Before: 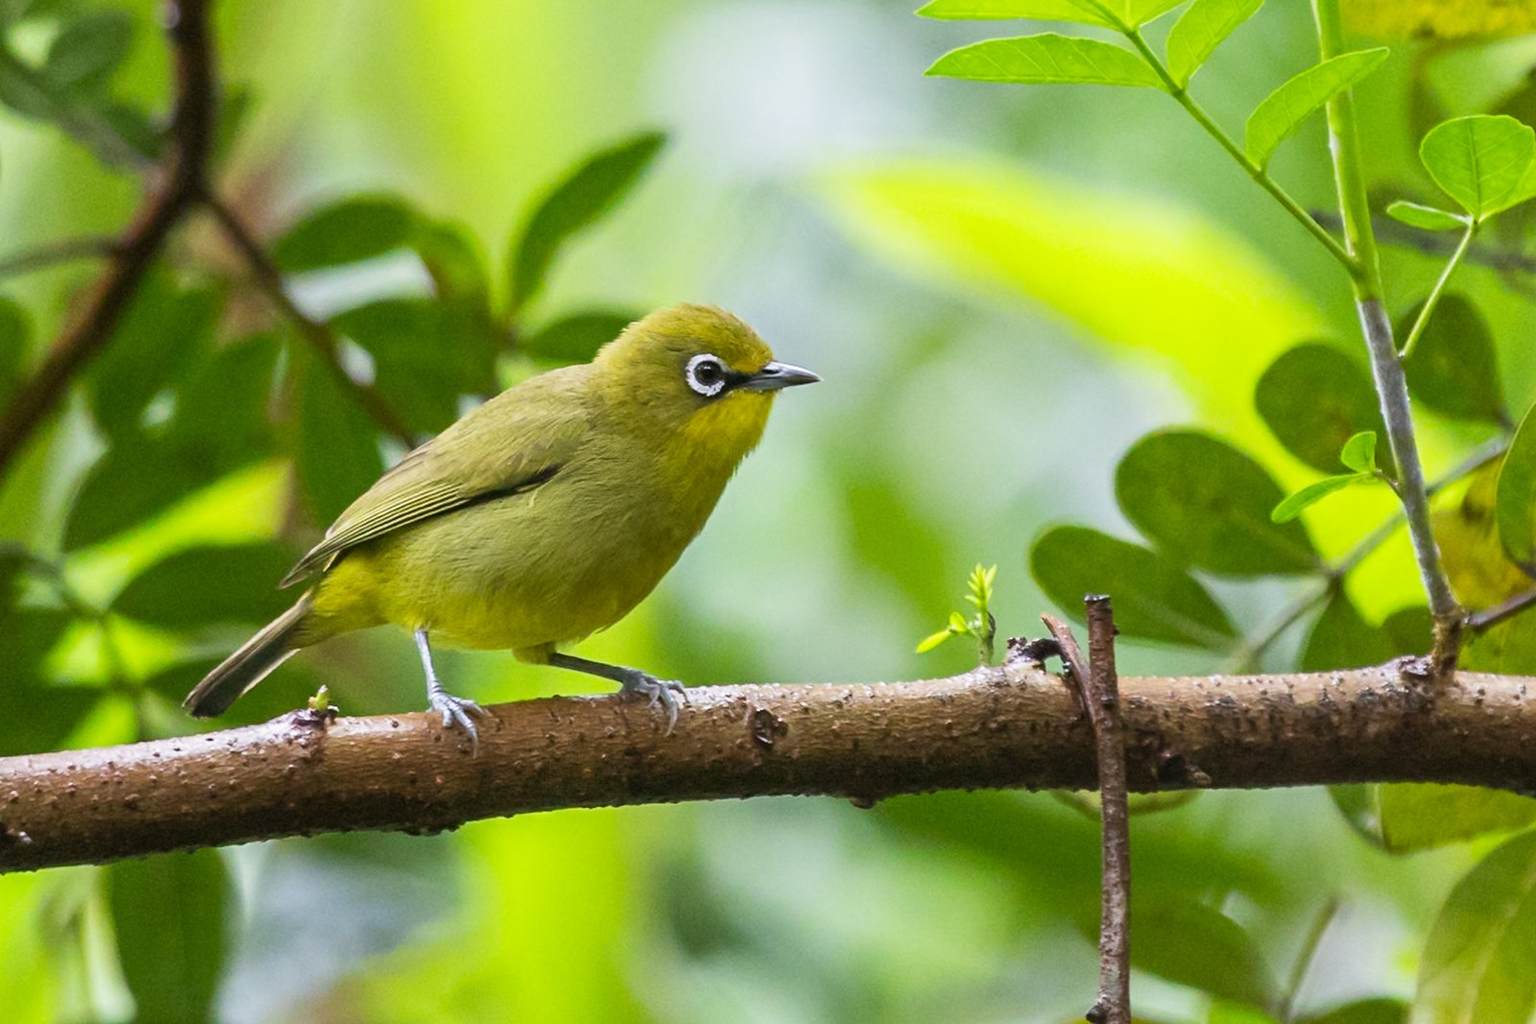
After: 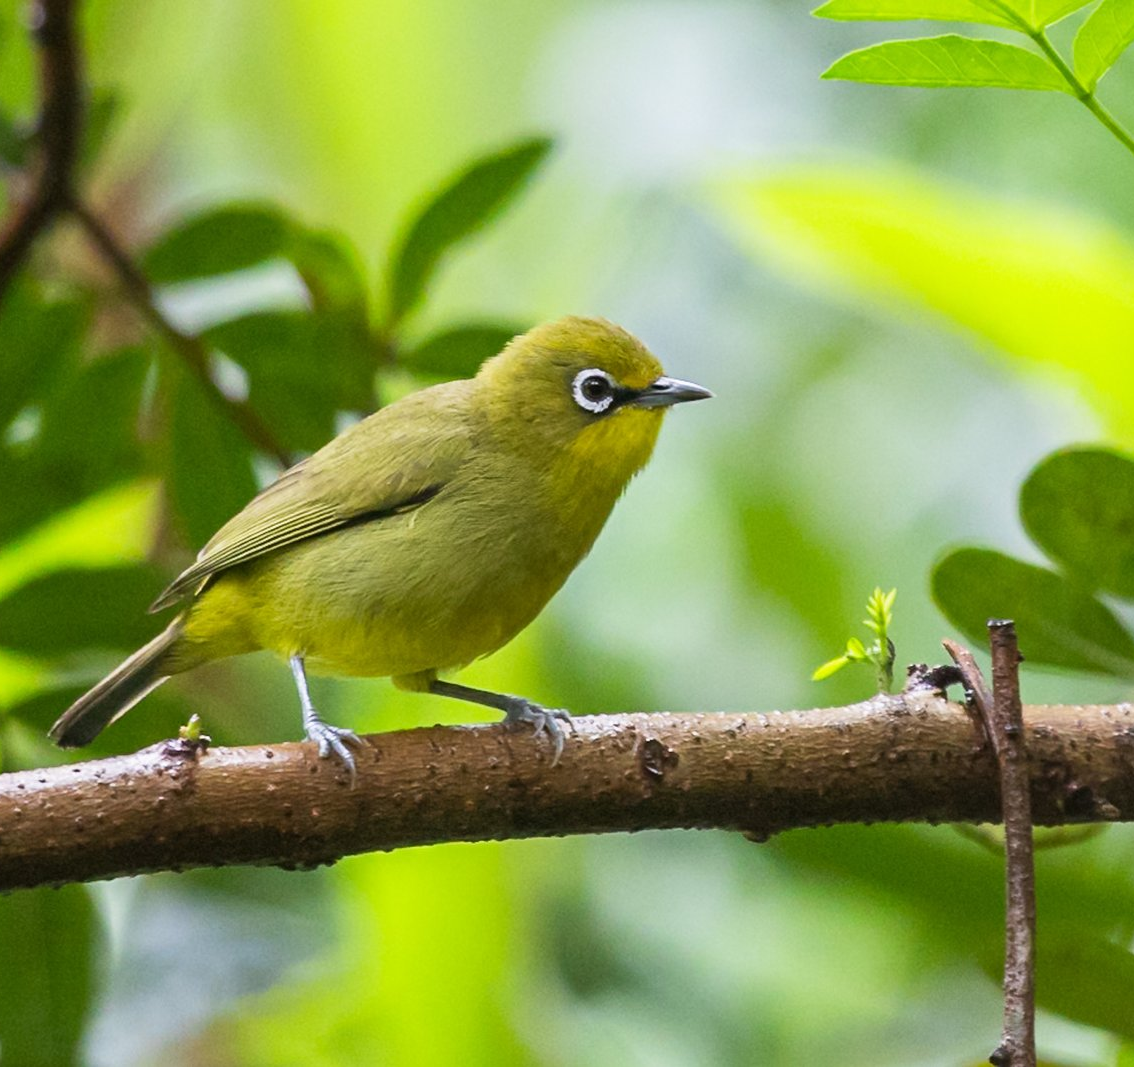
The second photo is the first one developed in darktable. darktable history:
crop and rotate: left 8.928%, right 20.181%
